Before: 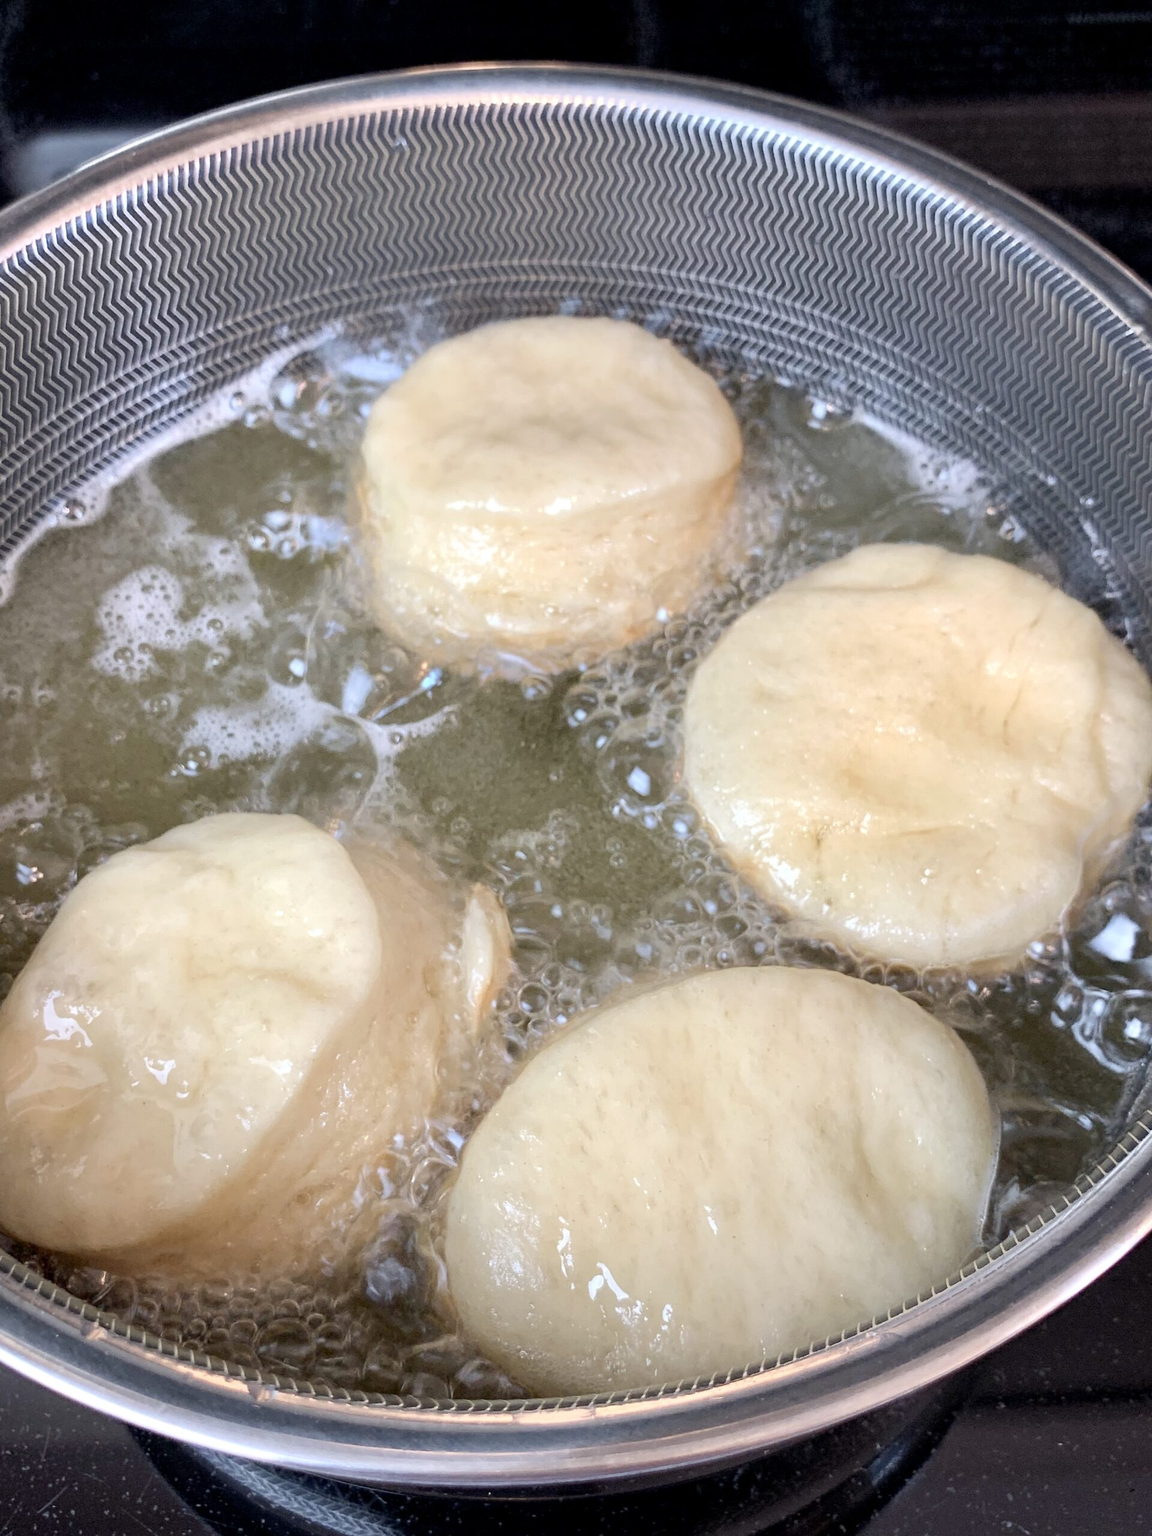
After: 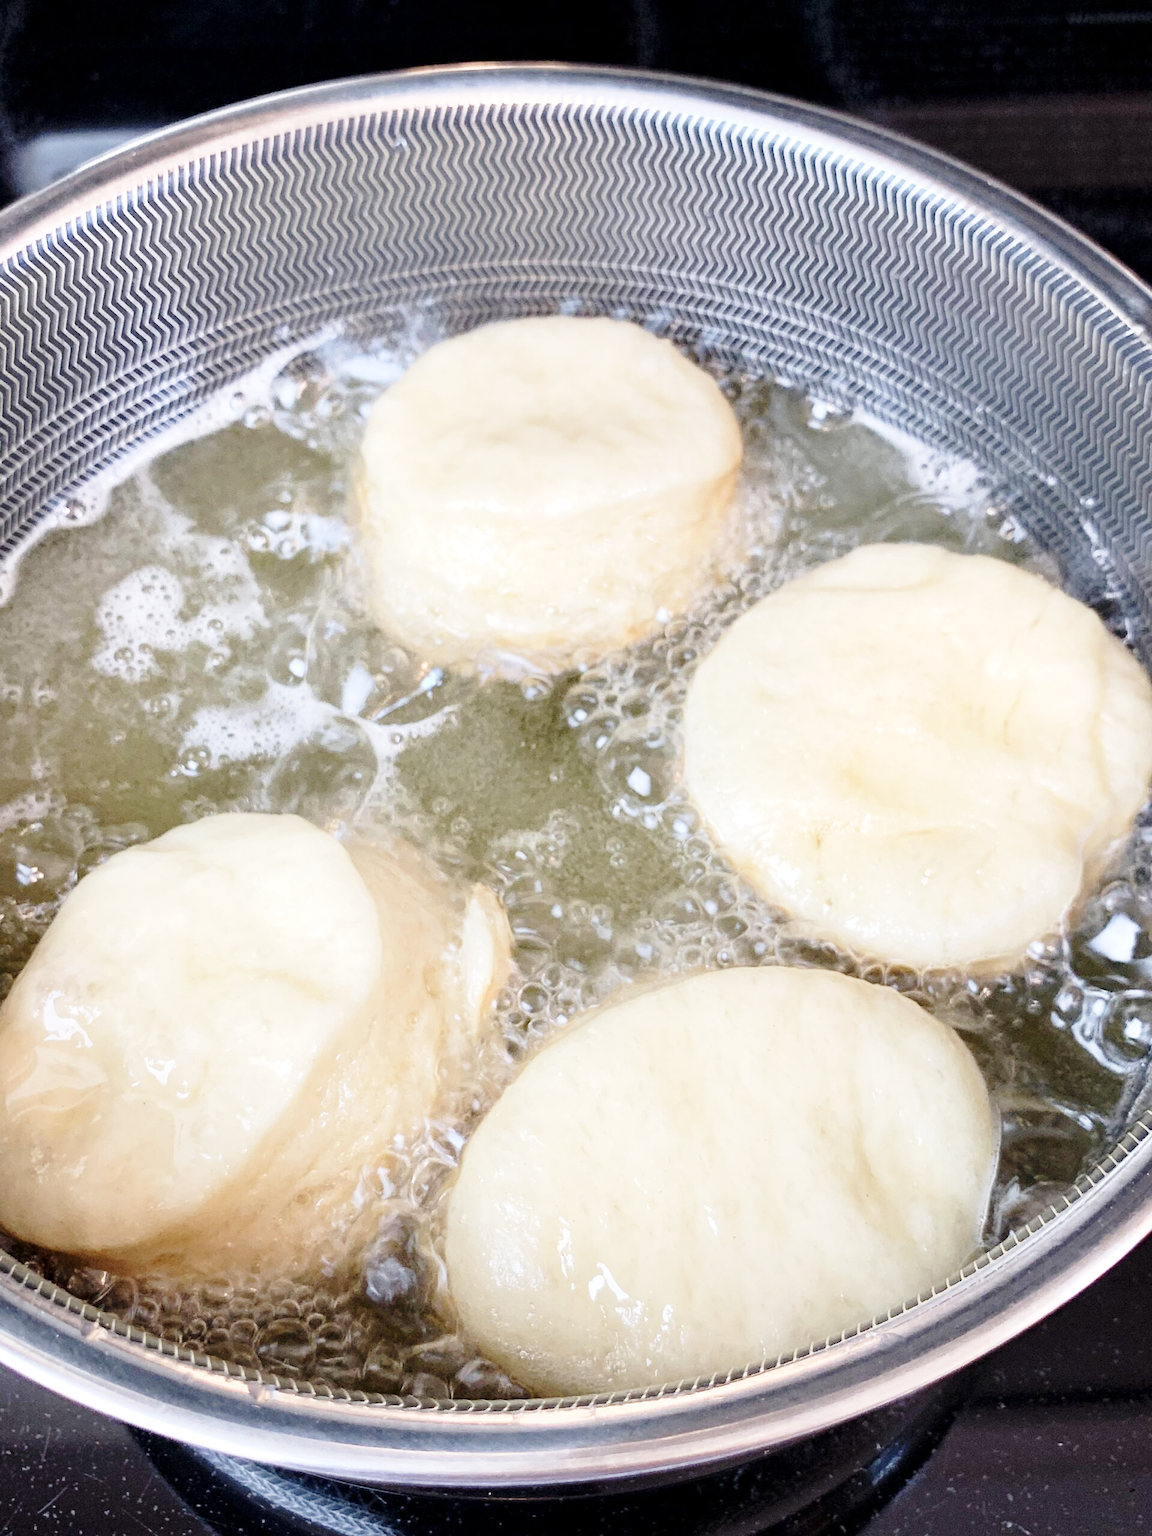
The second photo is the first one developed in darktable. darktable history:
color balance: on, module defaults
base curve: curves: ch0 [(0, 0) (0.028, 0.03) (0.121, 0.232) (0.46, 0.748) (0.859, 0.968) (1, 1)], preserve colors none
